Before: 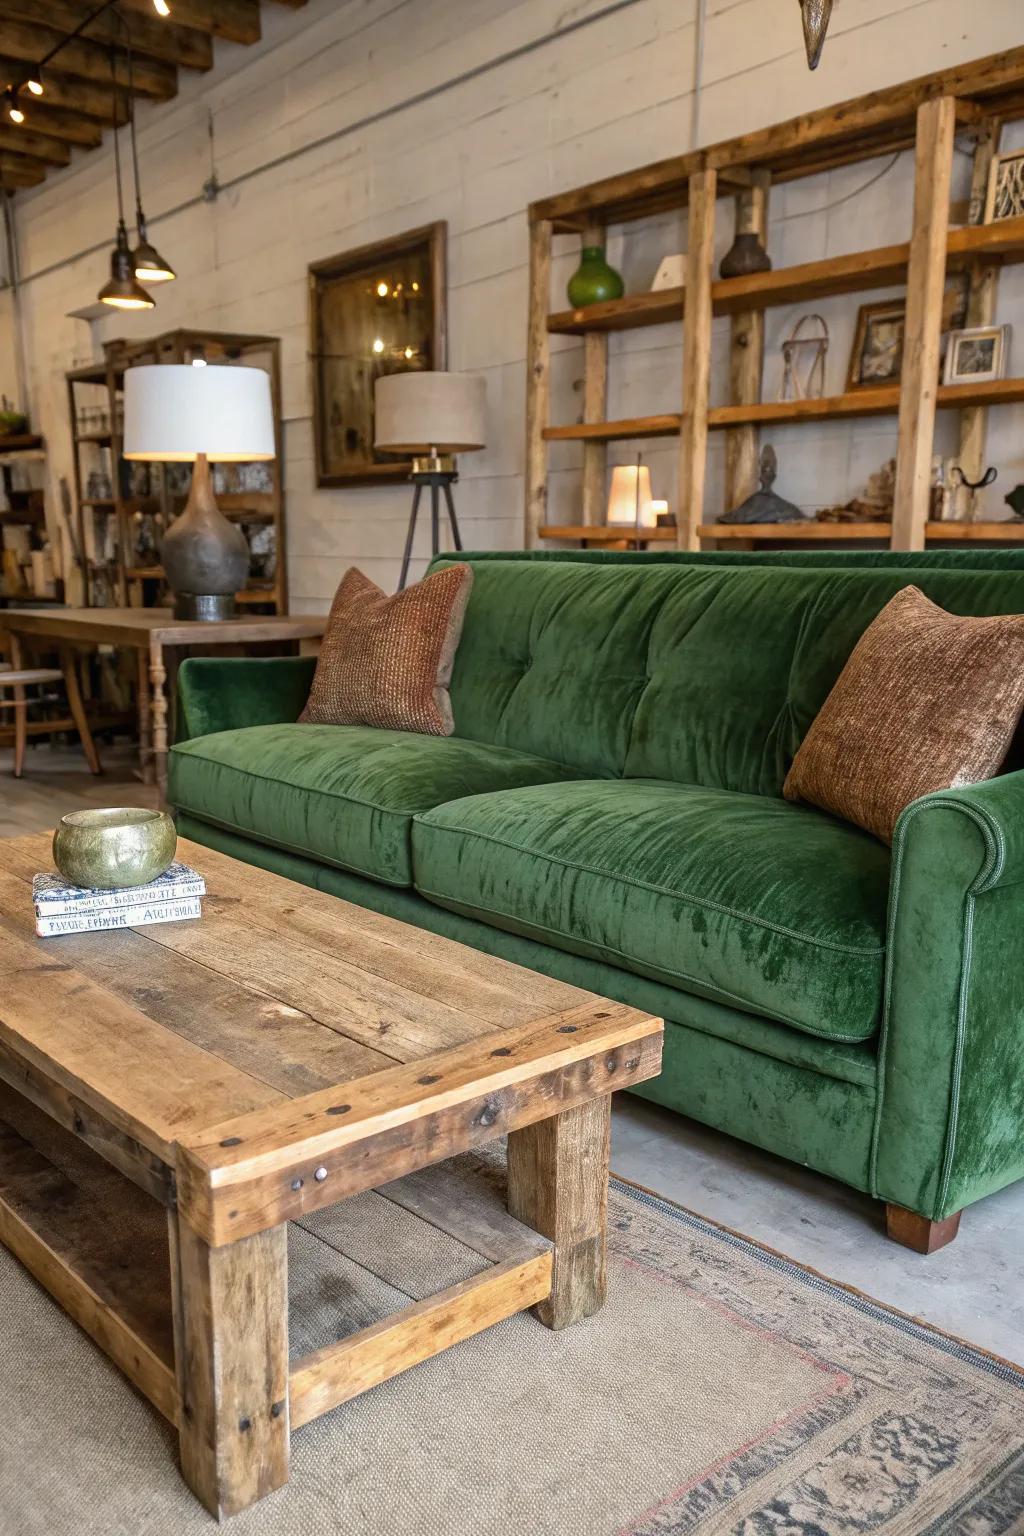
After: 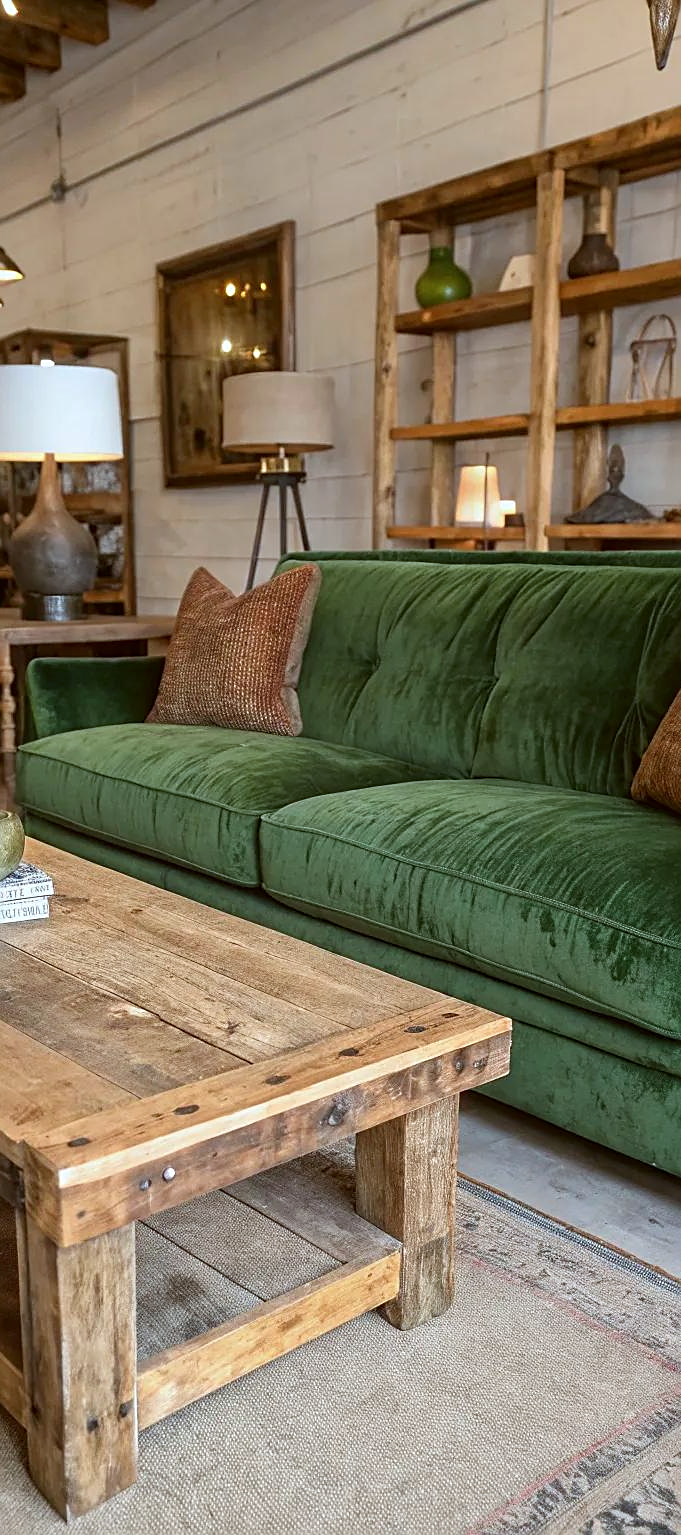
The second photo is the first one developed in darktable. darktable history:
sharpen: on, module defaults
color correction: highlights a* -3.36, highlights b* -6.33, shadows a* 3.07, shadows b* 5.49
crop and rotate: left 14.897%, right 18.584%
